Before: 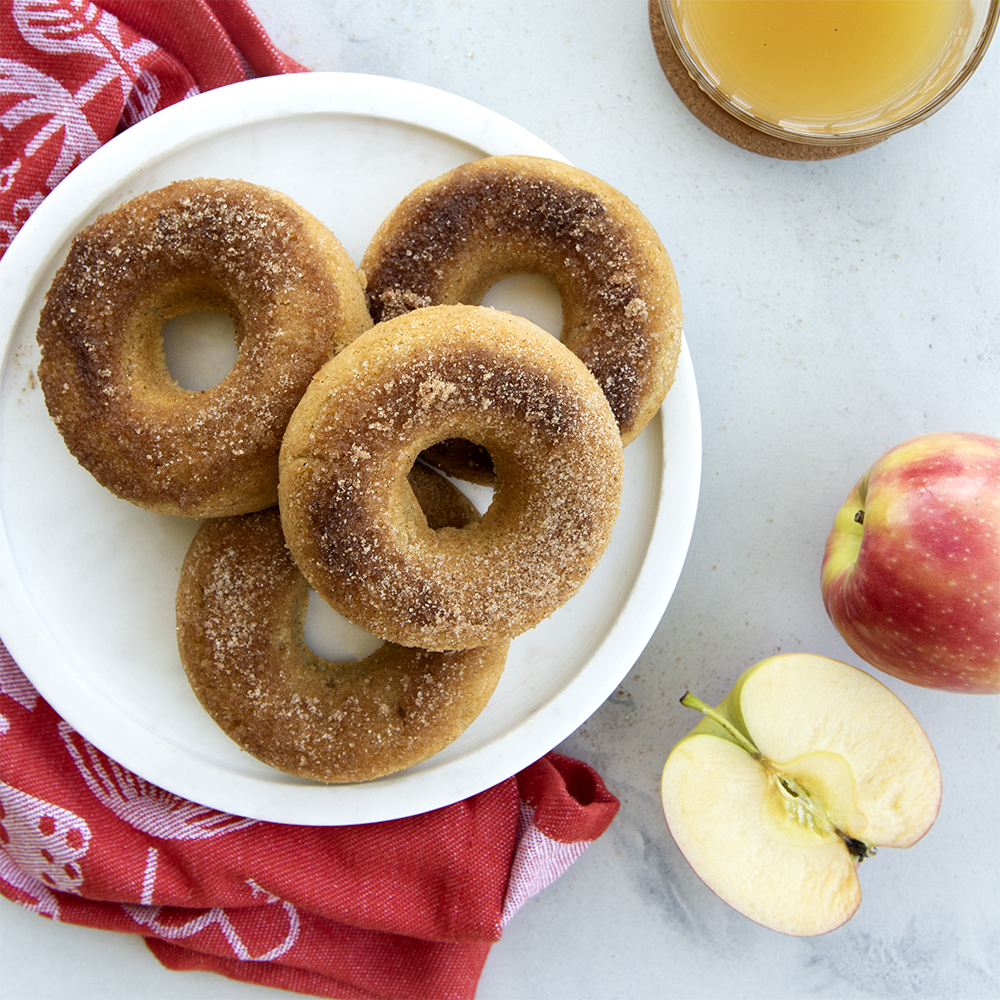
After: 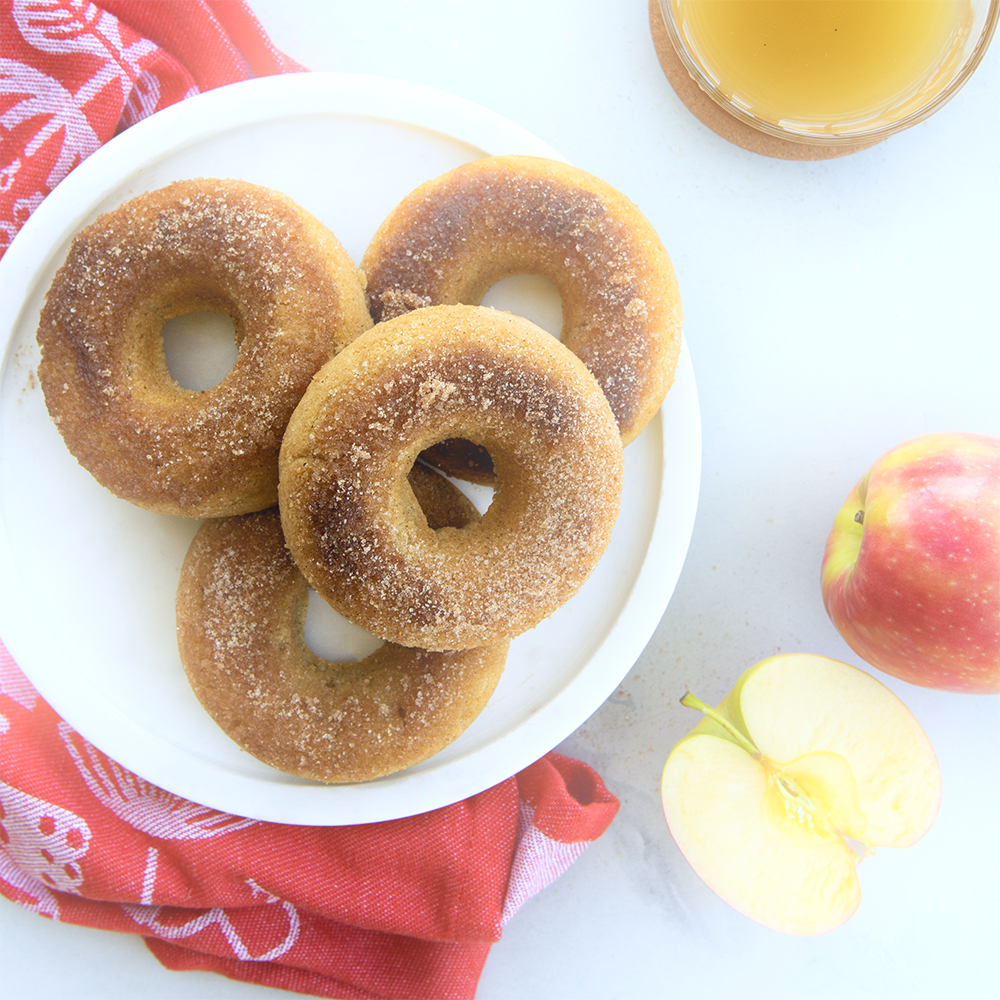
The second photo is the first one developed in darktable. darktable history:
white balance: red 0.983, blue 1.036
bloom: on, module defaults
shadows and highlights: radius 125.46, shadows 30.51, highlights -30.51, low approximation 0.01, soften with gaussian
